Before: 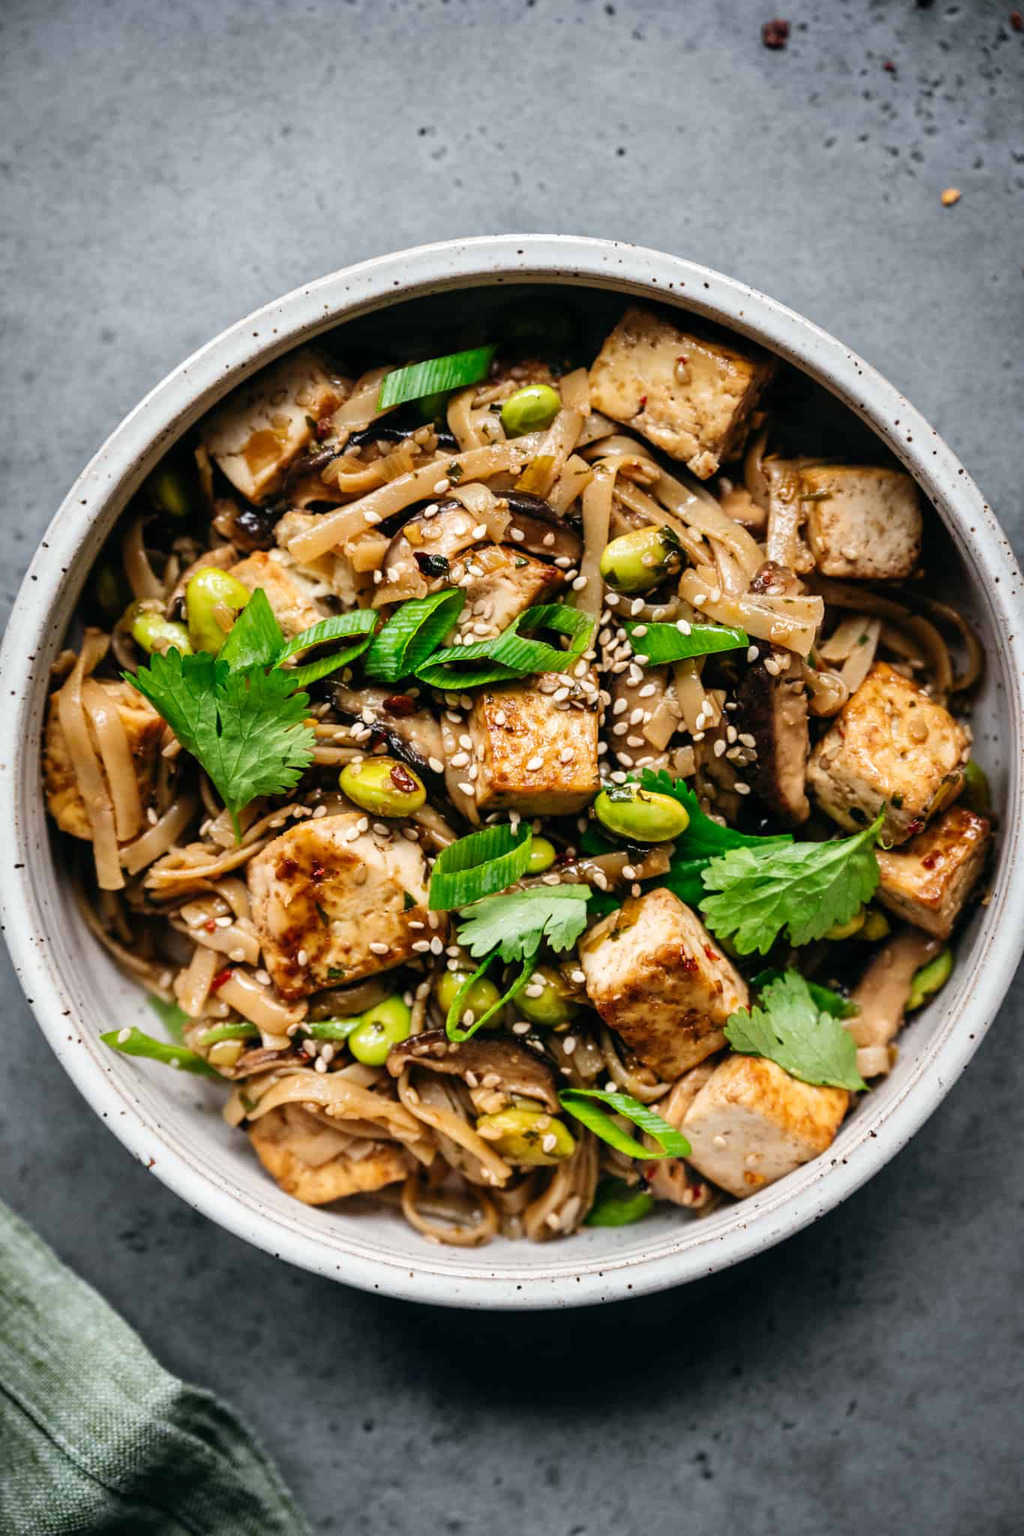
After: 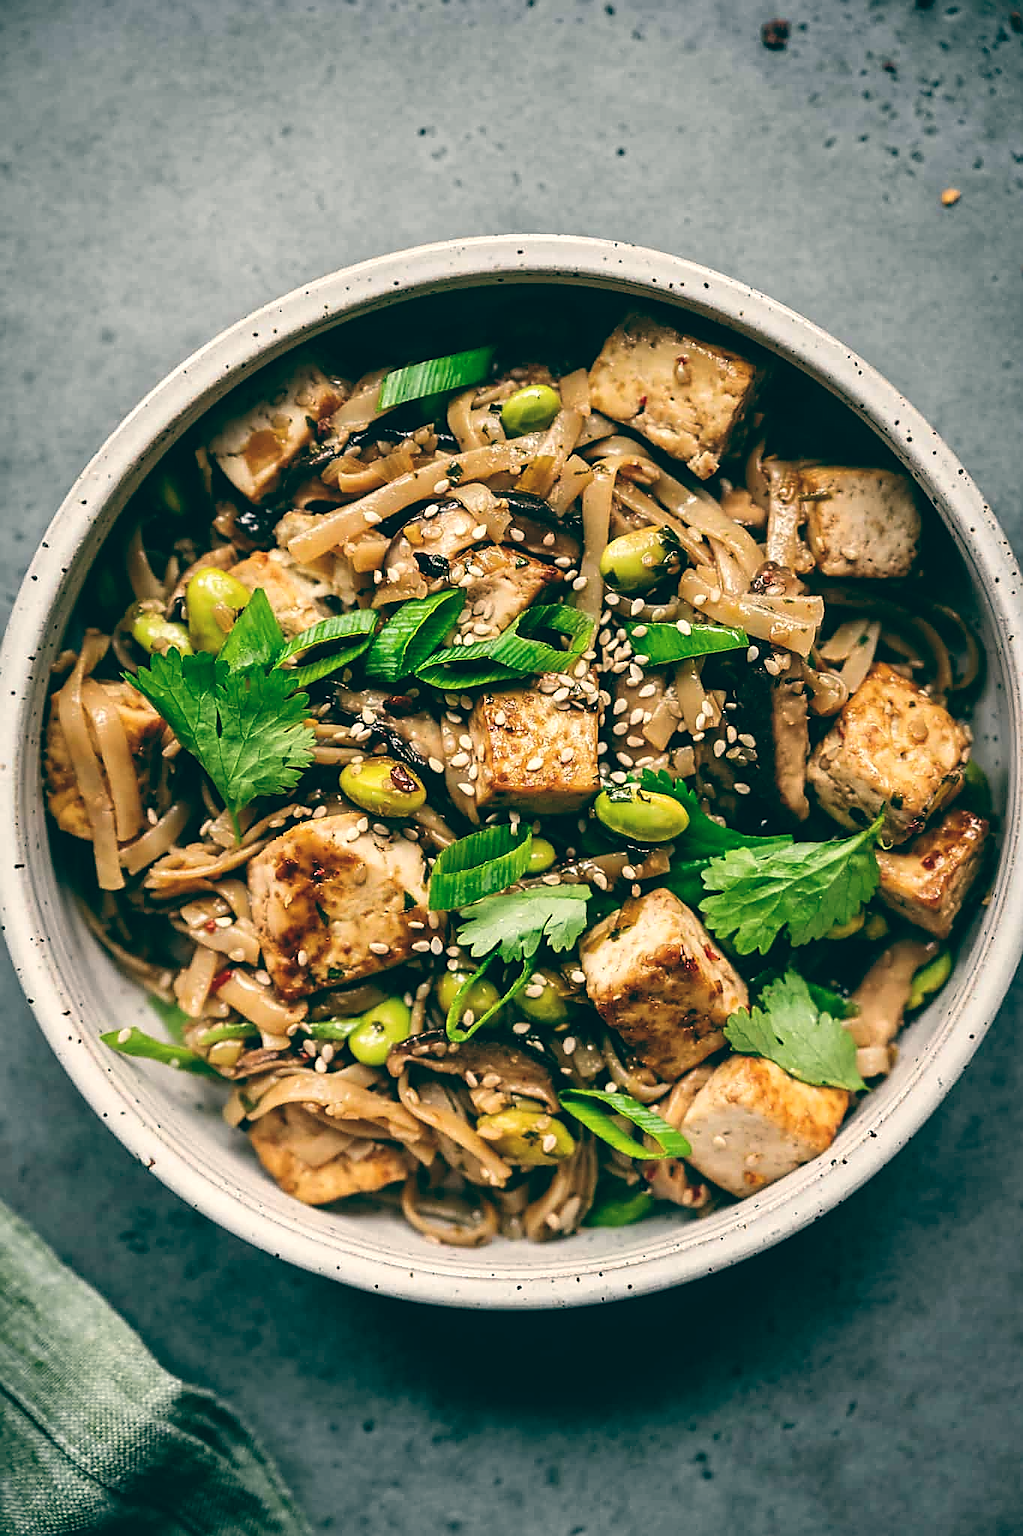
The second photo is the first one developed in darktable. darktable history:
color balance: lift [1.005, 0.99, 1.007, 1.01], gamma [1, 0.979, 1.011, 1.021], gain [0.923, 1.098, 1.025, 0.902], input saturation 90.45%, contrast 7.73%, output saturation 105.91%
sharpen: radius 1.4, amount 1.25, threshold 0.7
